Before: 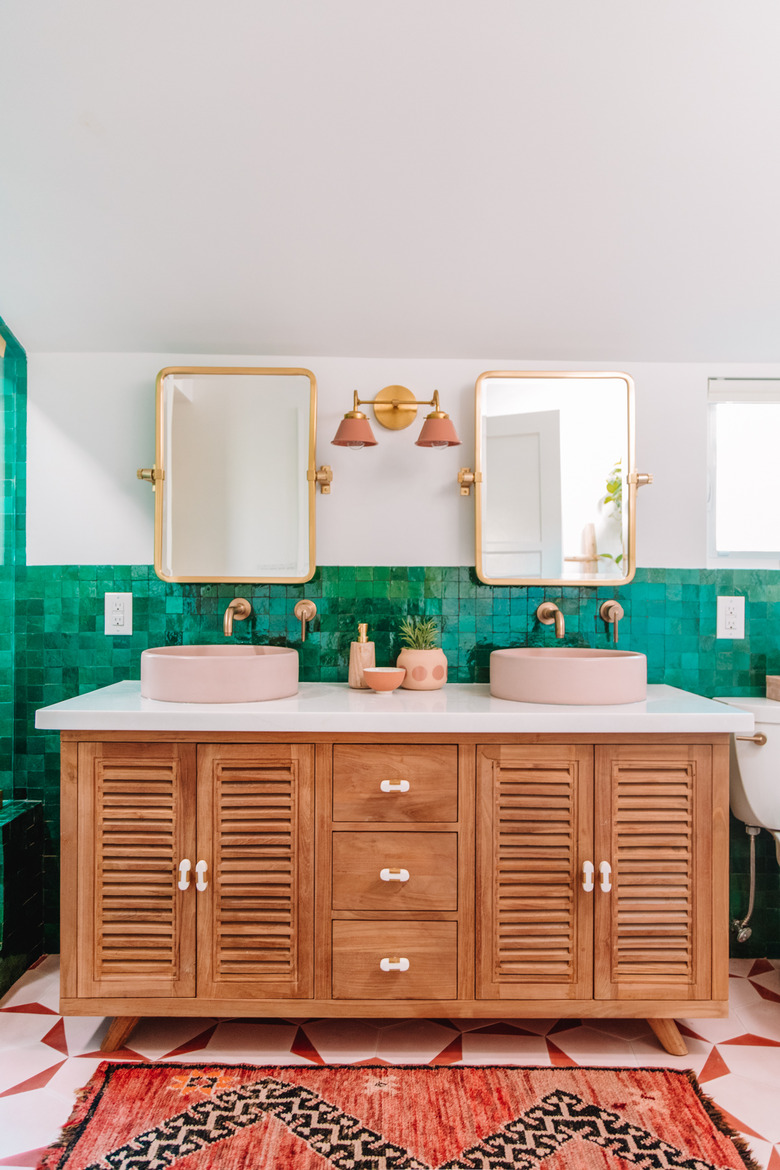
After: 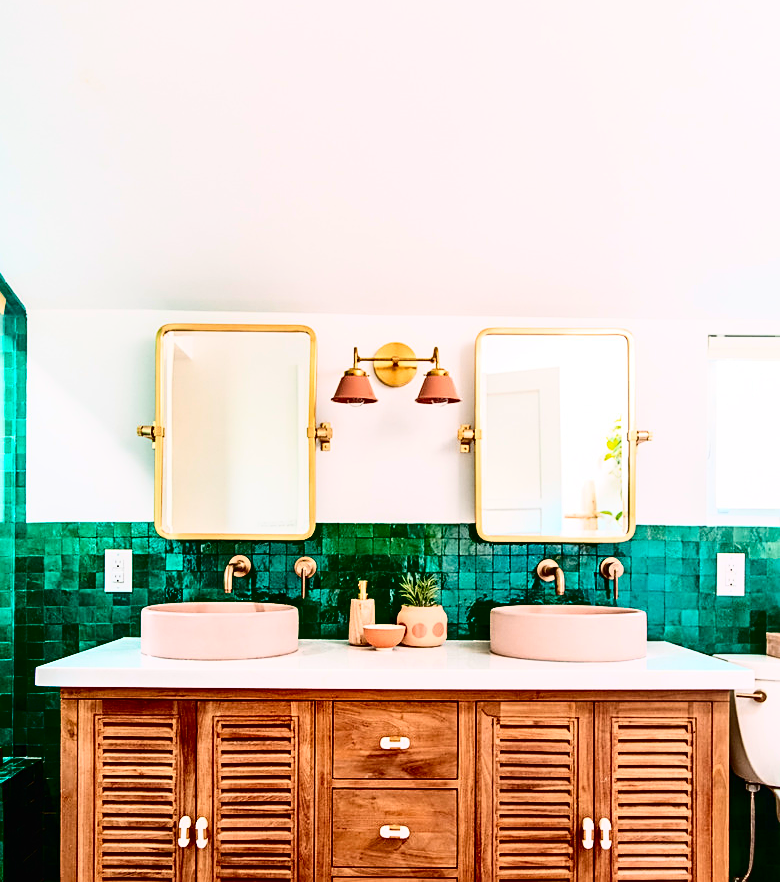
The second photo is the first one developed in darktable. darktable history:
sharpen: on, module defaults
crop: top 3.692%, bottom 20.851%
haze removal: compatibility mode true, adaptive false
tone curve: curves: ch0 [(0, 0) (0.003, 0.005) (0.011, 0.008) (0.025, 0.01) (0.044, 0.014) (0.069, 0.017) (0.1, 0.022) (0.136, 0.028) (0.177, 0.037) (0.224, 0.049) (0.277, 0.091) (0.335, 0.168) (0.399, 0.292) (0.468, 0.463) (0.543, 0.637) (0.623, 0.792) (0.709, 0.903) (0.801, 0.963) (0.898, 0.985) (1, 1)], color space Lab, independent channels
contrast brightness saturation: brightness -0.027, saturation 0.366
